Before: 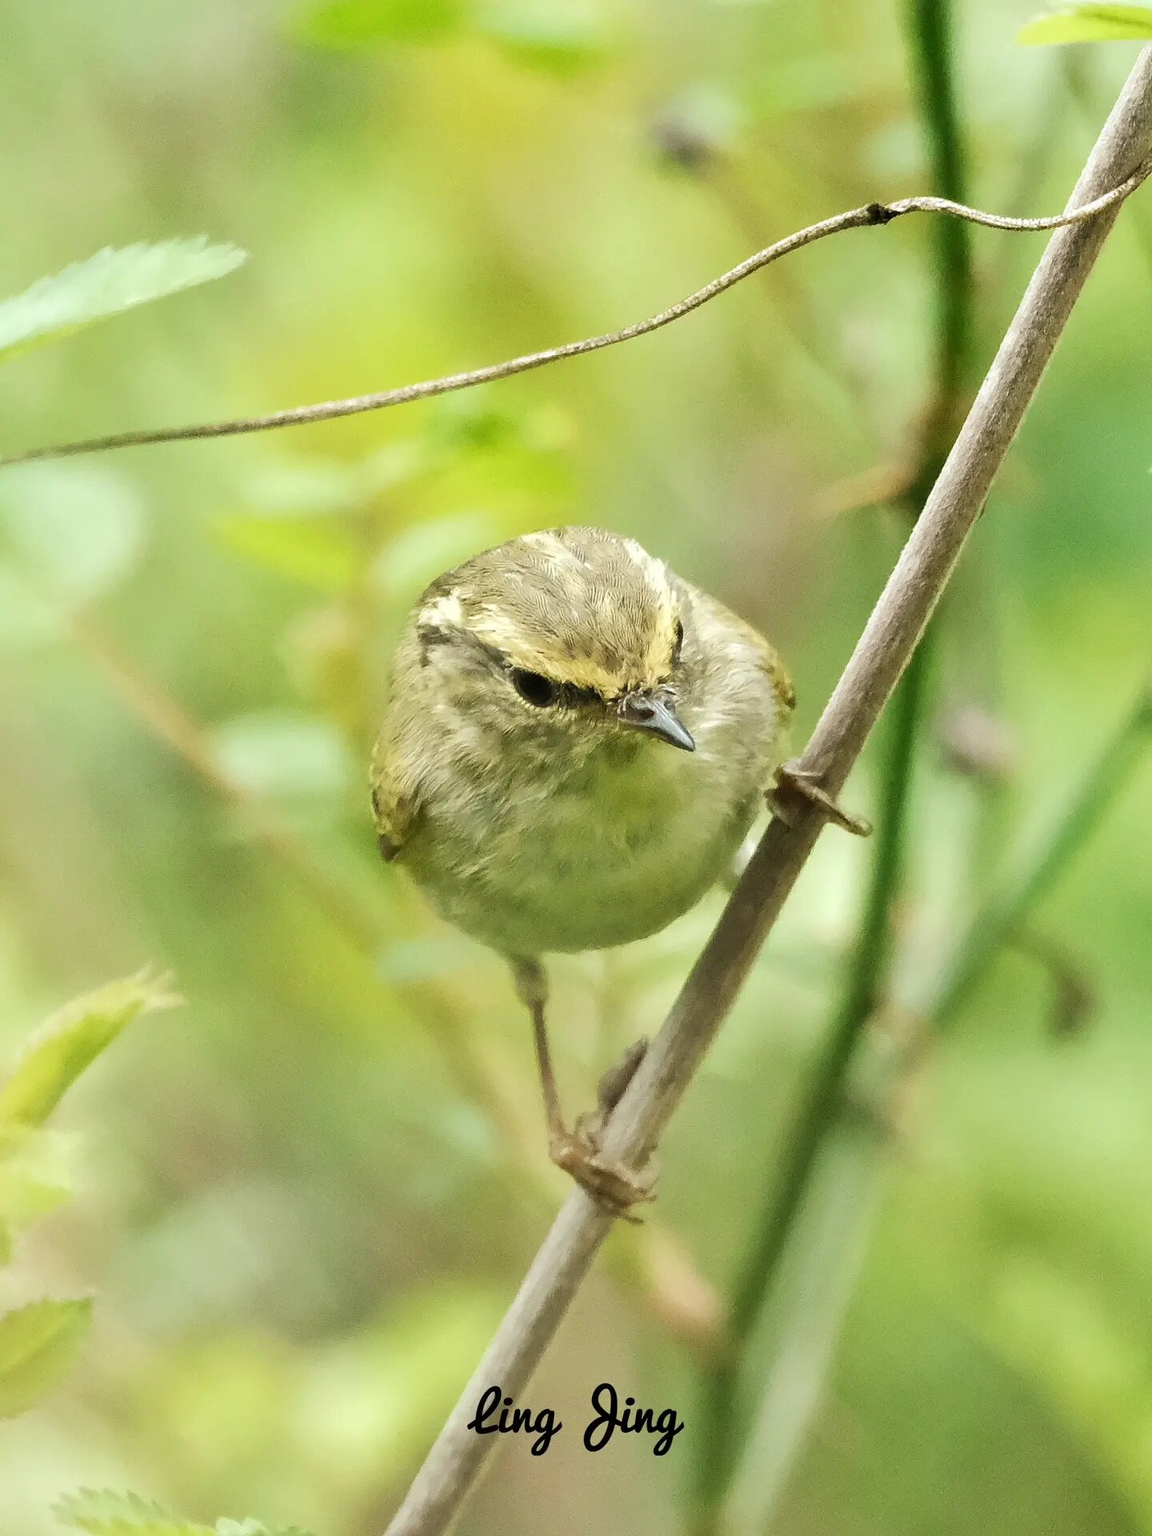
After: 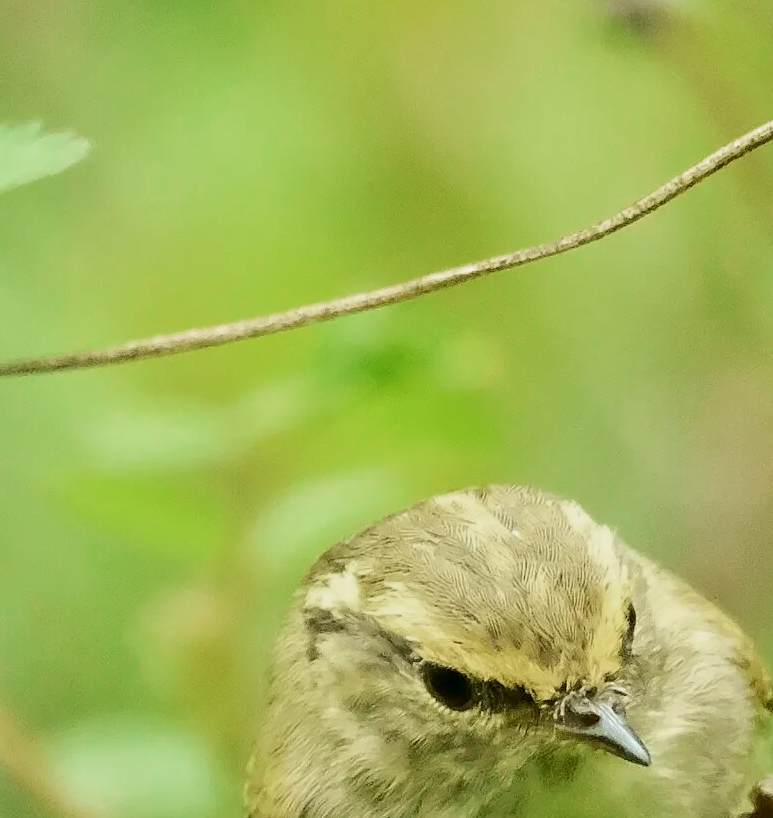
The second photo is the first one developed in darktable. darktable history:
crop: left 15.206%, top 9.032%, right 31.053%, bottom 48.363%
color zones: curves: ch0 [(0, 0.425) (0.143, 0.422) (0.286, 0.42) (0.429, 0.419) (0.571, 0.419) (0.714, 0.42) (0.857, 0.422) (1, 0.425)]
tone curve: curves: ch0 [(0, 0) (0.035, 0.017) (0.131, 0.108) (0.279, 0.279) (0.476, 0.554) (0.617, 0.693) (0.704, 0.77) (0.801, 0.854) (0.895, 0.927) (1, 0.976)]; ch1 [(0, 0) (0.318, 0.278) (0.444, 0.427) (0.493, 0.488) (0.504, 0.497) (0.537, 0.538) (0.594, 0.616) (0.746, 0.764) (1, 1)]; ch2 [(0, 0) (0.316, 0.292) (0.381, 0.37) (0.423, 0.448) (0.476, 0.482) (0.502, 0.495) (0.529, 0.547) (0.583, 0.608) (0.639, 0.657) (0.7, 0.7) (0.861, 0.808) (1, 0.951)], color space Lab, independent channels, preserve colors none
